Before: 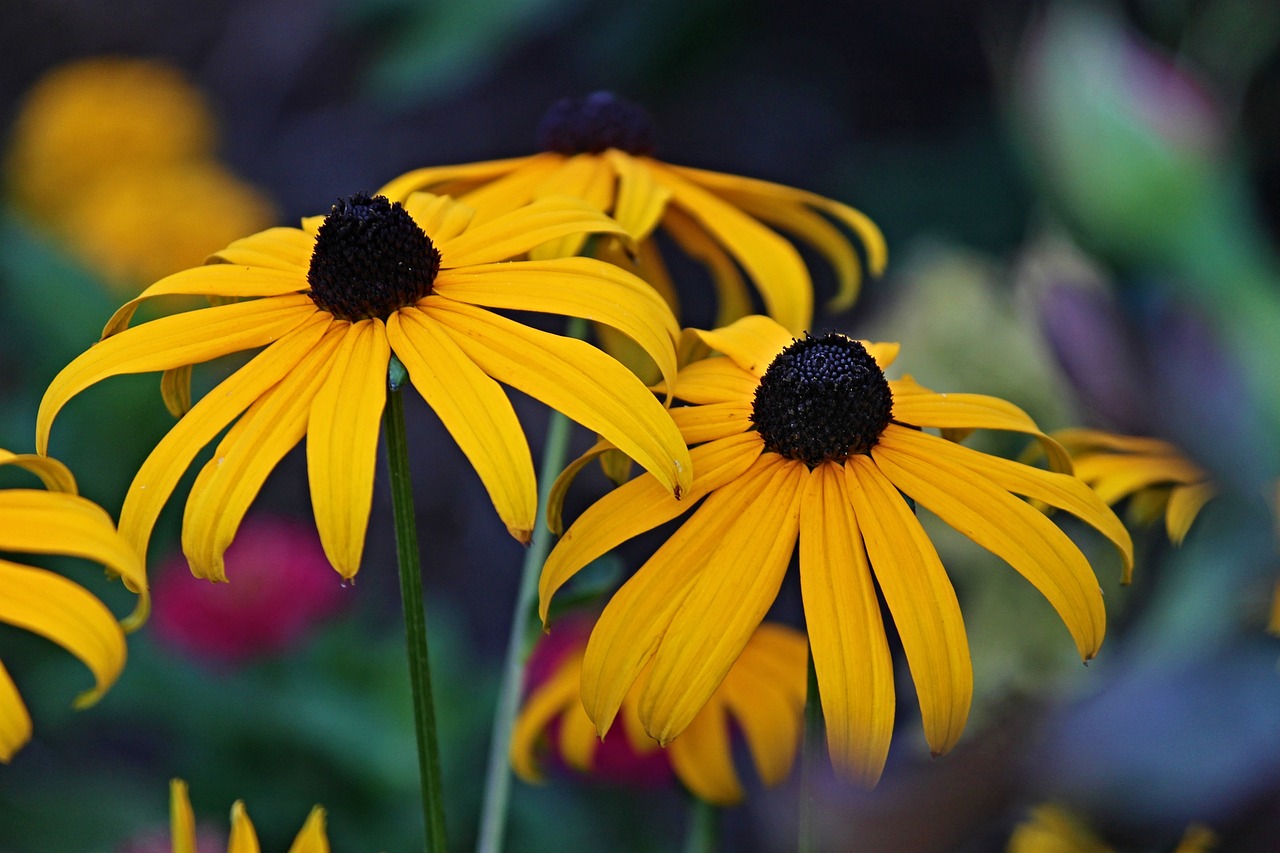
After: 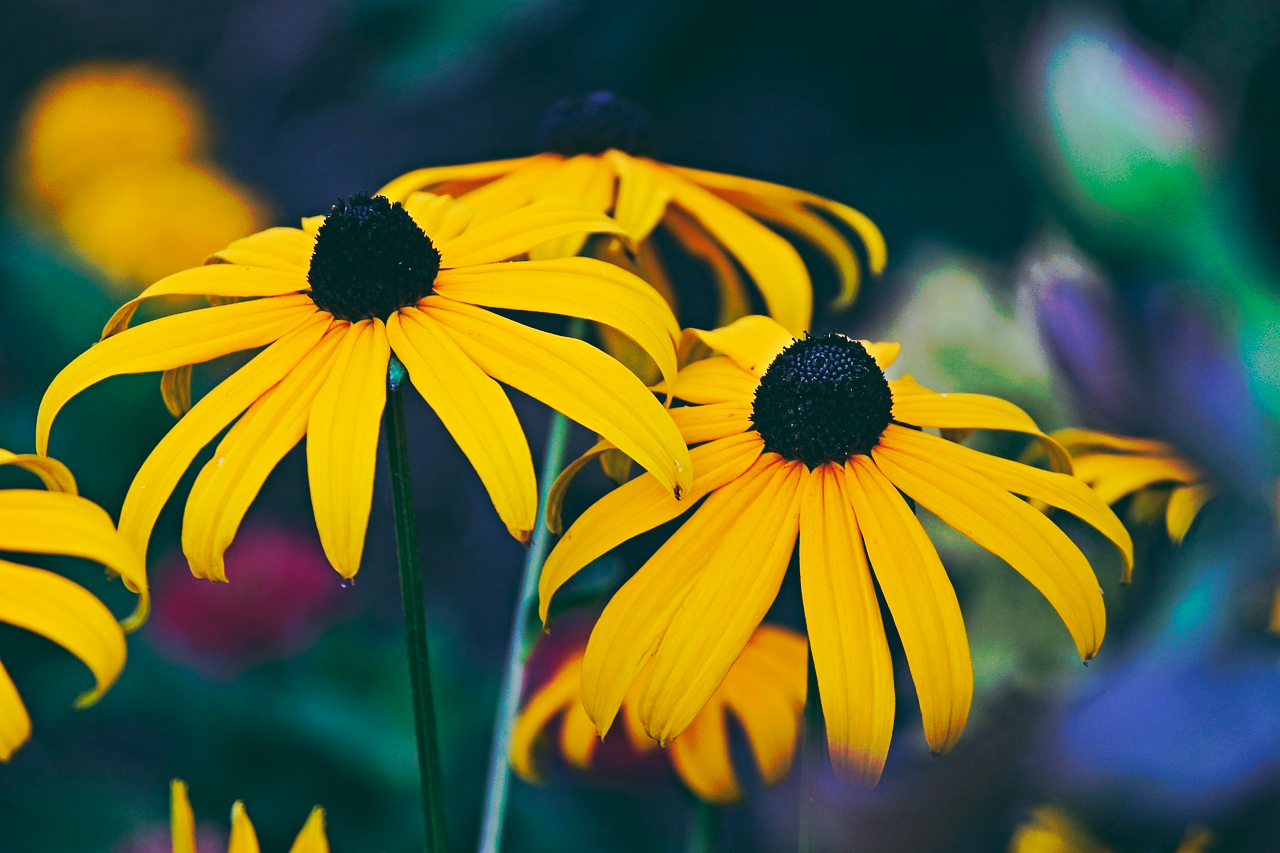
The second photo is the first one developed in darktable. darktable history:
tone curve: curves: ch0 [(0, 0) (0.003, 0.003) (0.011, 0.011) (0.025, 0.024) (0.044, 0.043) (0.069, 0.067) (0.1, 0.097) (0.136, 0.132) (0.177, 0.173) (0.224, 0.218) (0.277, 0.27) (0.335, 0.326) (0.399, 0.388) (0.468, 0.456) (0.543, 0.59) (0.623, 0.662) (0.709, 0.739) (0.801, 0.821) (0.898, 0.908) (1, 1)], preserve colors none
color look up table: target L [94.02, 94.89, 87.54, 89.52, 82.23, 80.98, 76.49, 70.71, 60.02, 47.66, 41.07, 31.6, 22.59, 200, 86.49, 87.5, 83.1, 78.48, 61.66, 55.17, 62.84, 53.21, 51.33, 57.77, 47.37, 30.97, 14.56, 10.33, 91.27, 78.43, 70.03, 74.58, 77.27, 70.04, 57.66, 55.69, 47.9, 40.64, 45.31, 37.43, 27.45, 14.68, 19.63, 13.26, 92.69, 67.59, 68.58, 63.92, 40.43], target a [-11.29, -9.245, -34.97, -30.92, -22.5, -15.55, -14.04, -63.89, -50.01, -20.98, -42.23, -22.86, -24.88, 0, 14.46, 9.777, 10.34, 24.77, 65.52, 78.67, 17.57, 53.34, 77.86, 5.014, 63.05, 15.13, 8.868, -13.36, 2.152, 7.393, 52.04, 22.11, 32.39, 0.934, 88.23, 61.05, 31.01, 23.76, 43.37, 68.76, 47.14, 6.498, 20.45, -1.794, -21.97, -23.88, -9.173, -33.49, -1.751], target b [44.31, -2.663, 37.89, -0.191, 79.96, -3.013, 54.26, 67.57, 28.33, 48.33, 36.61, -1.545, 12.51, 0, -1.015, 24.07, 83.52, 33.04, 25.23, 63.02, 64.61, 0.969, 35.84, 23.35, 50.15, -0.349, 4.372, -1.667, -8.887, -30.07, -19.26, -22.77, -32.49, -8.743, -42.11, -45.86, -38.76, -73.89, -83.54, -76.45, -10.83, -23.26, -55.33, -23.55, -8.817, -39.36, -47.43, -18.12, -47.71], num patches 49
